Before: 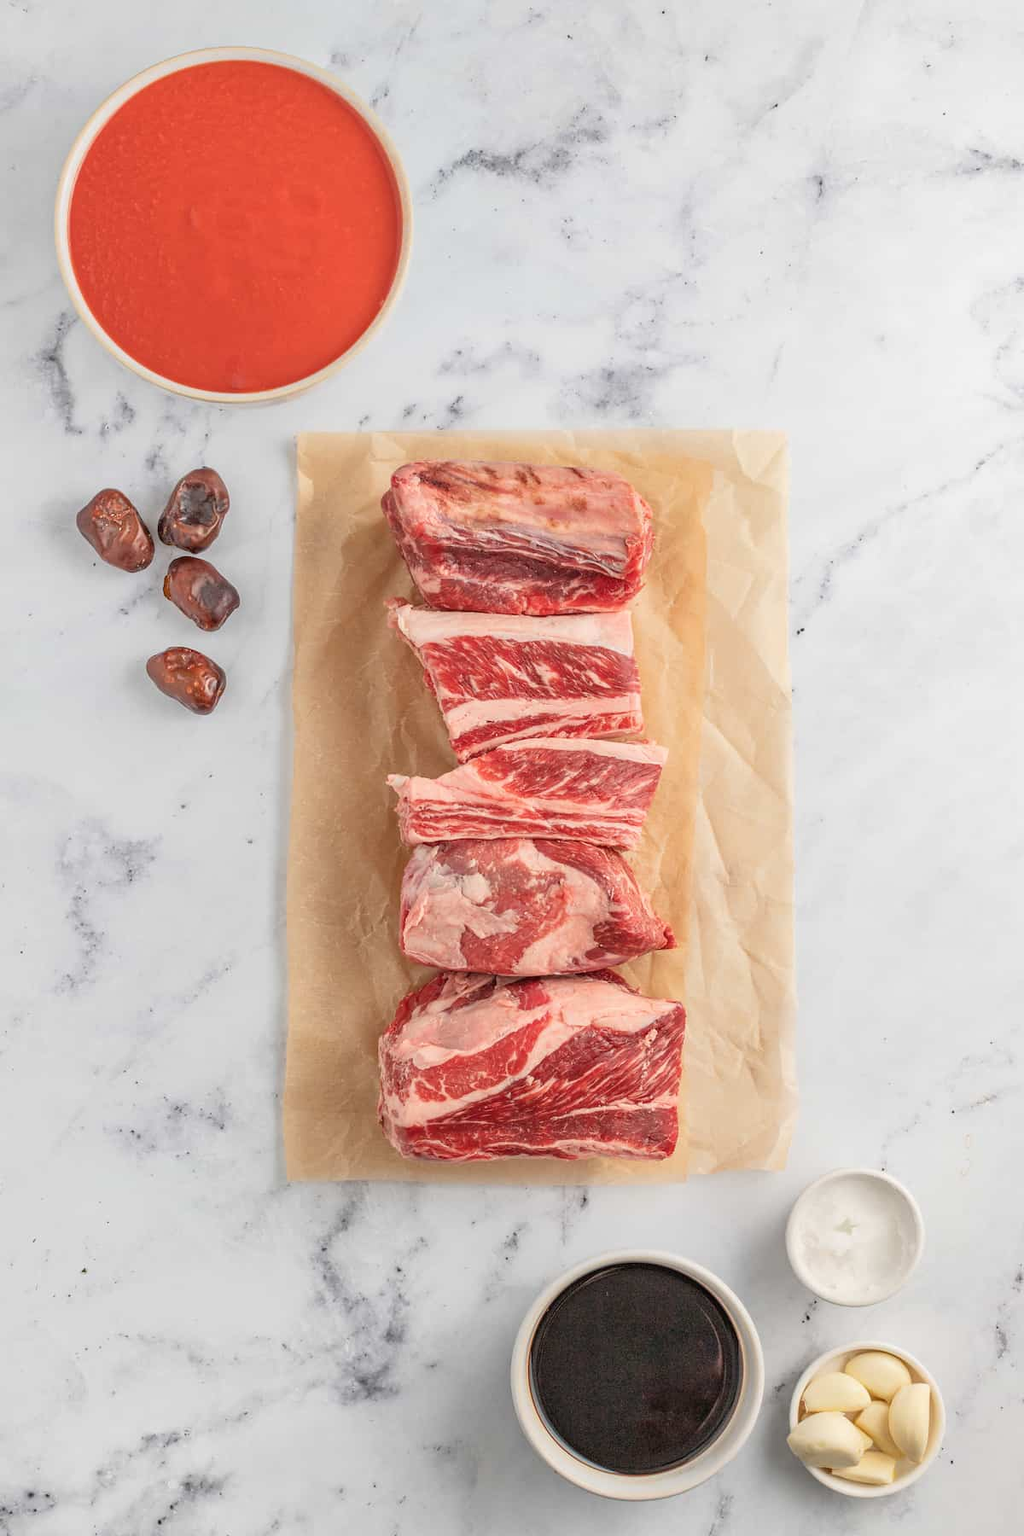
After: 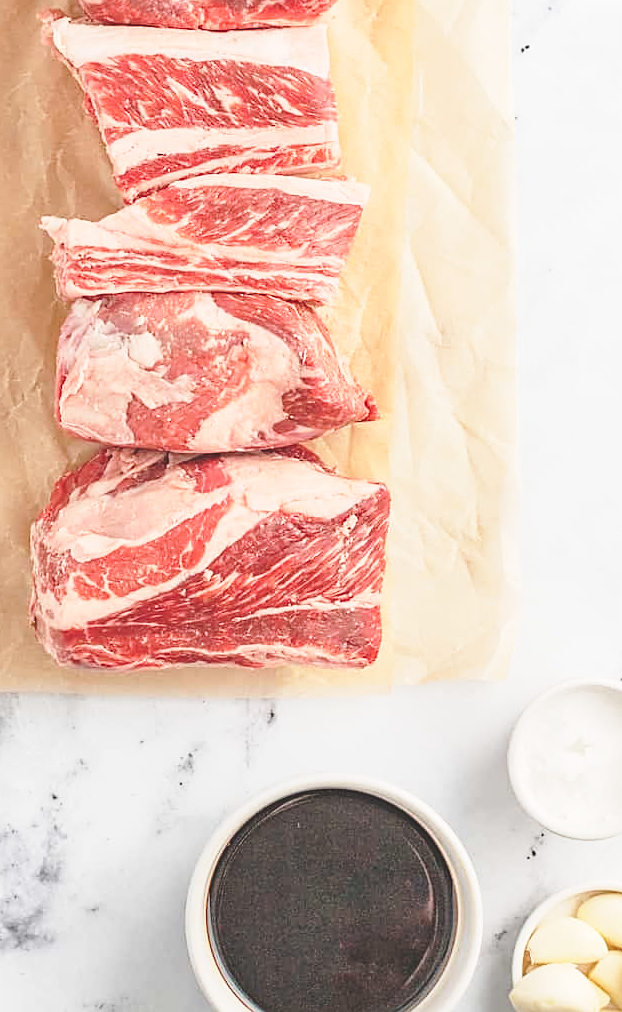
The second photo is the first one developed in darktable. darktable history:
crop: left 34.492%, top 38.394%, right 13.626%, bottom 5.37%
sharpen: on, module defaults
exposure: black level correction -0.027, compensate highlight preservation false
base curve: curves: ch0 [(0, 0) (0.028, 0.03) (0.121, 0.232) (0.46, 0.748) (0.859, 0.968) (1, 1)], preserve colors none
